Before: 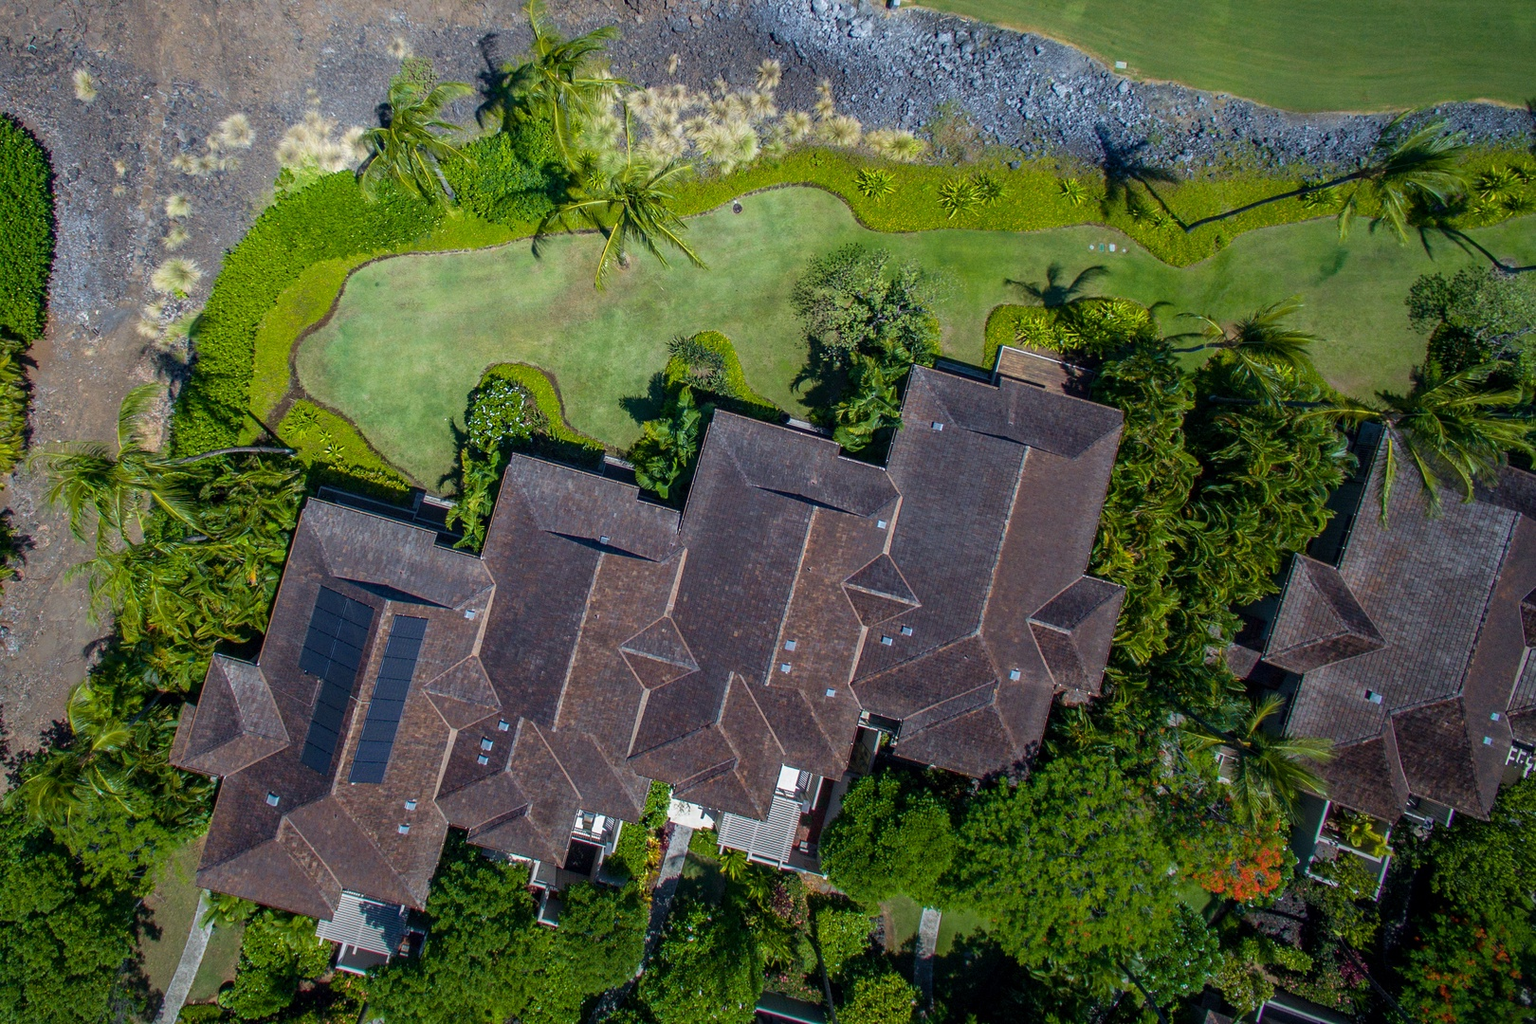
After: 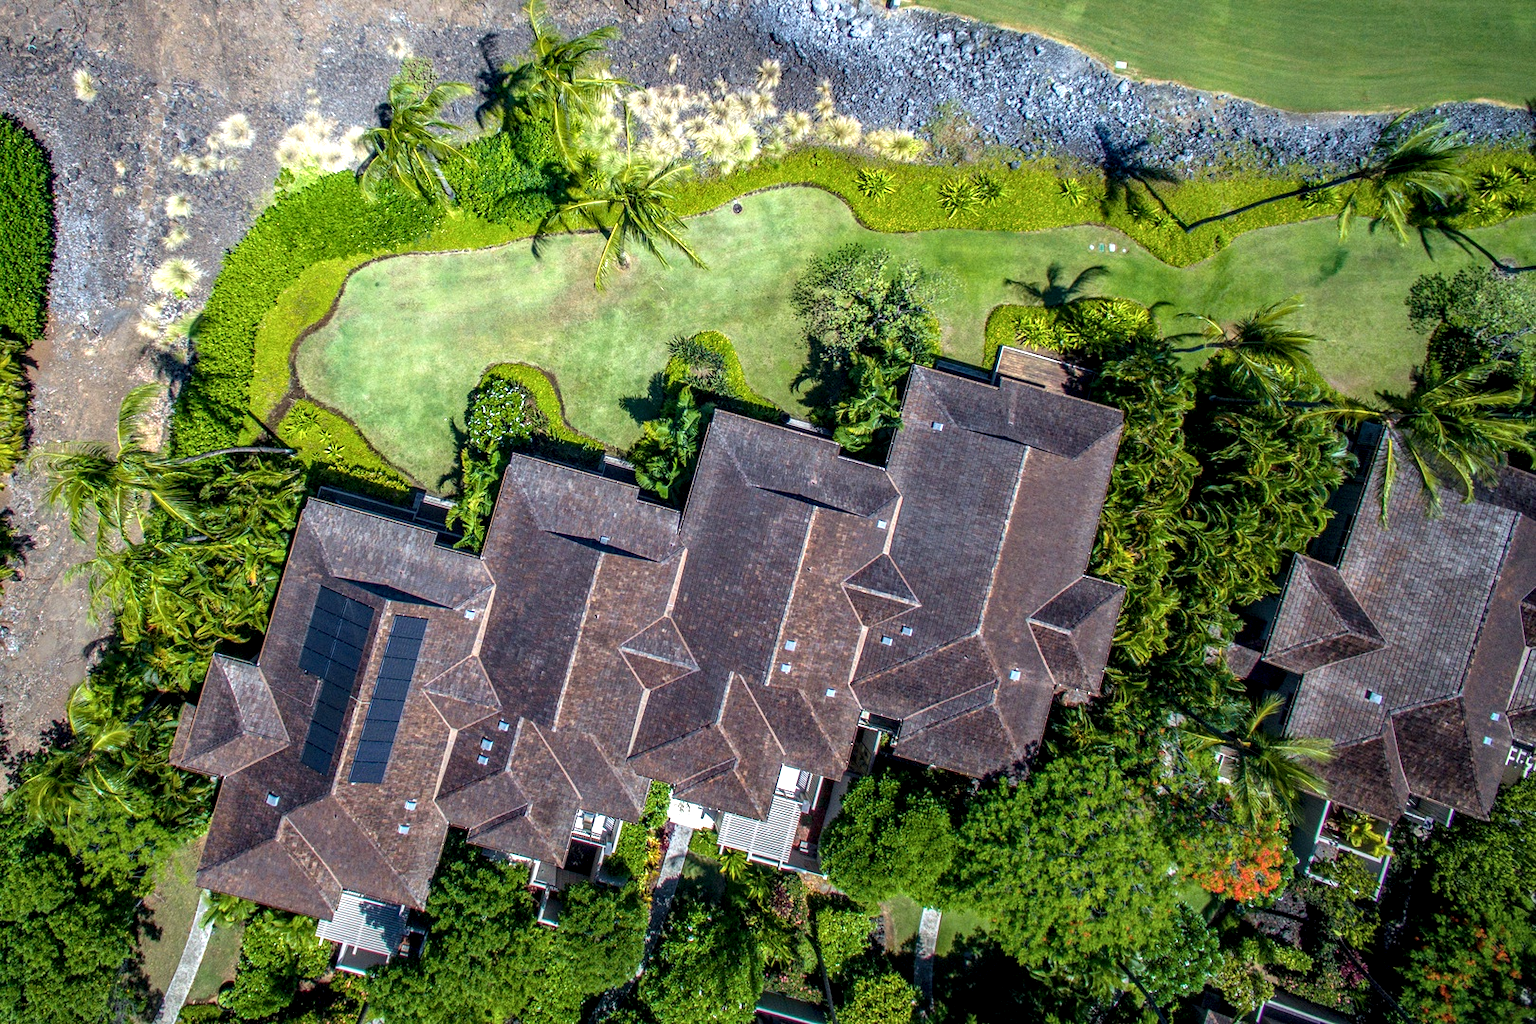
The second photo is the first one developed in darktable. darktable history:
exposure: black level correction 0, exposure 0.695 EV, compensate highlight preservation false
local contrast: highlights 57%, detail 145%
